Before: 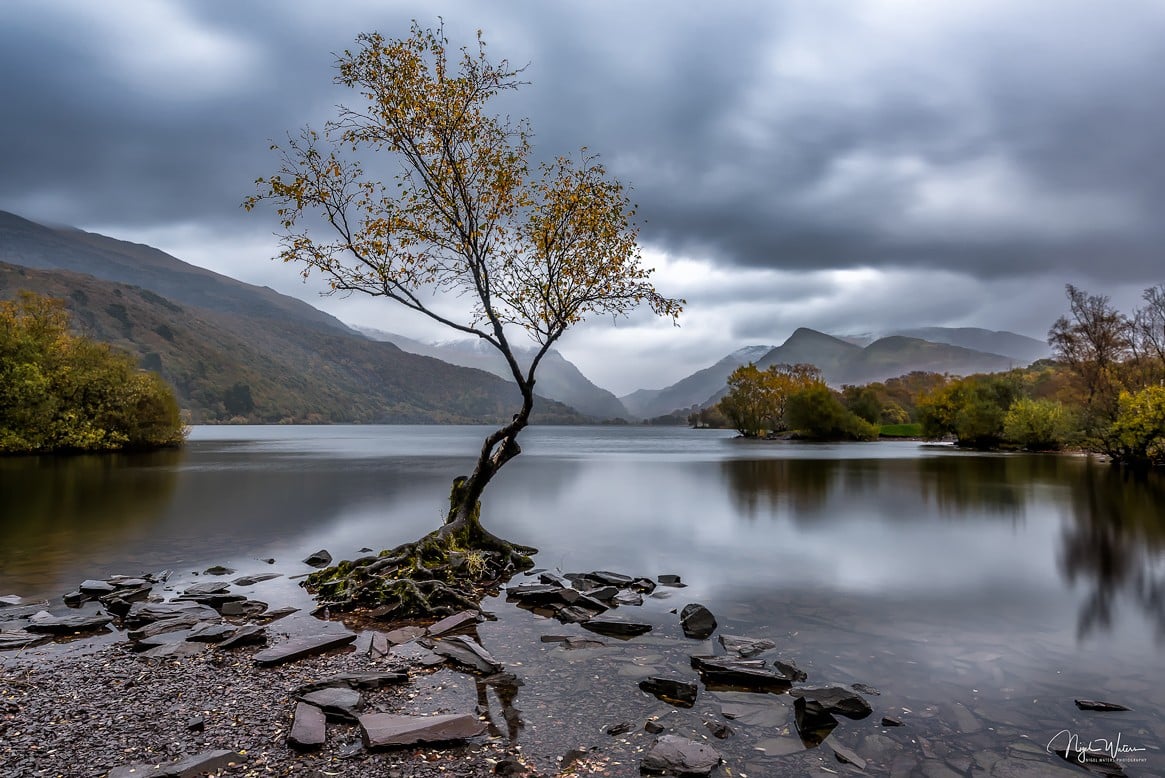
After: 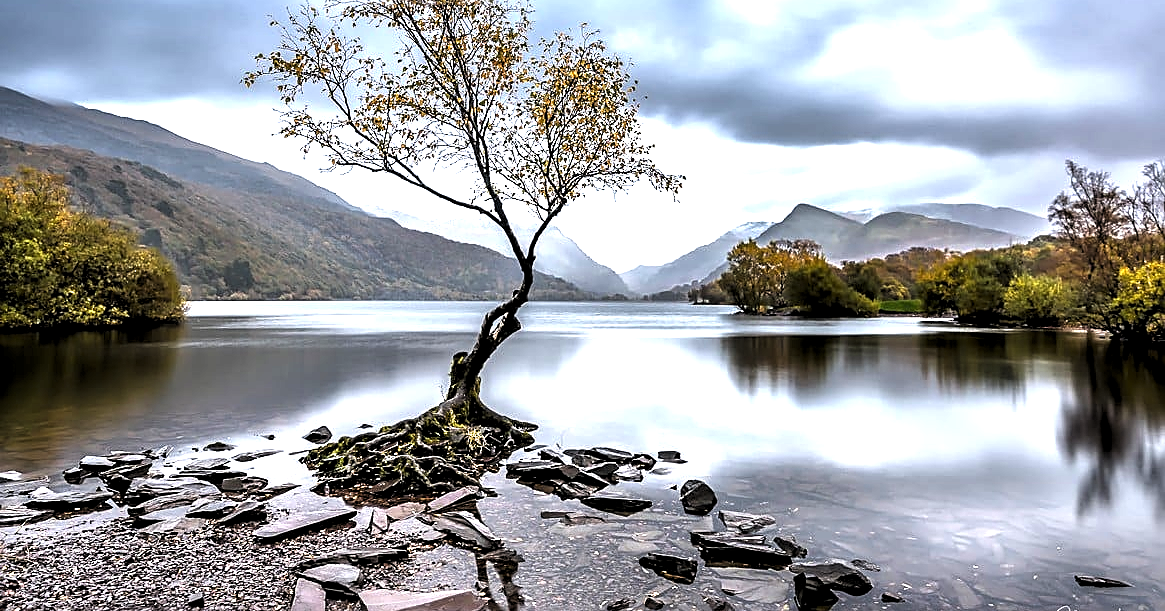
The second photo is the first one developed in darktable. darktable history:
crop and rotate: top 15.956%, bottom 5.502%
levels: black 0.053%, levels [0.116, 0.574, 1]
exposure: black level correction 0.001, exposure 1.656 EV
sharpen: amount 0.593
